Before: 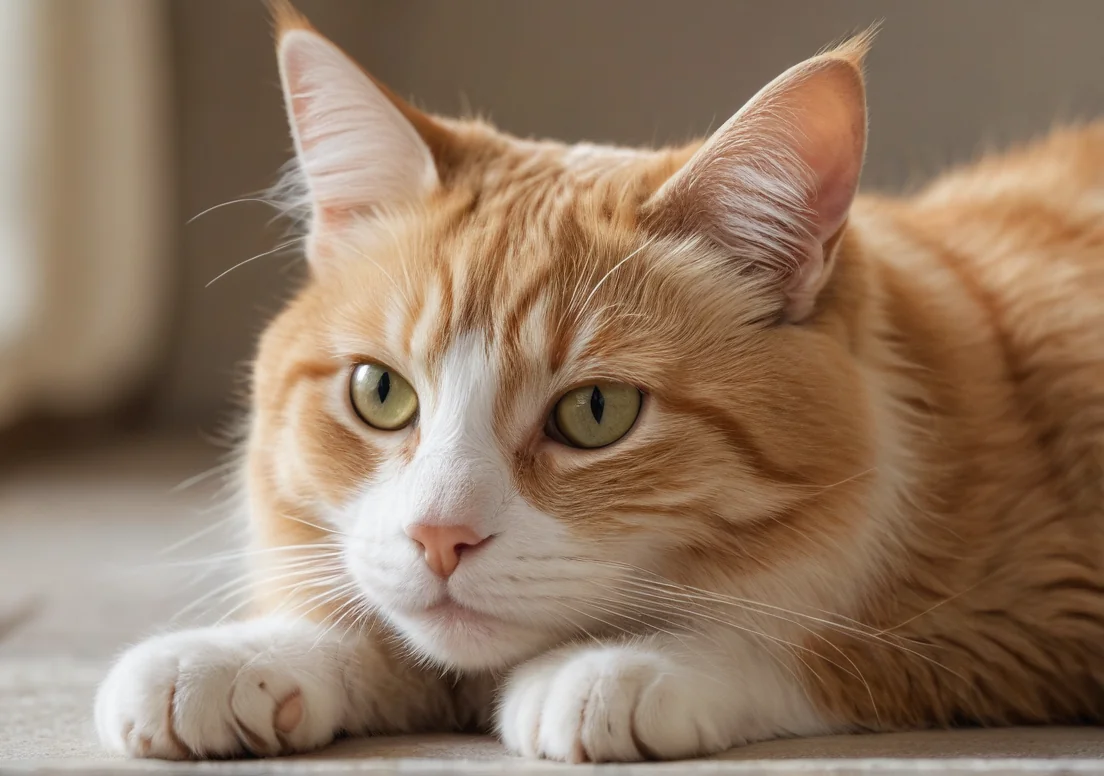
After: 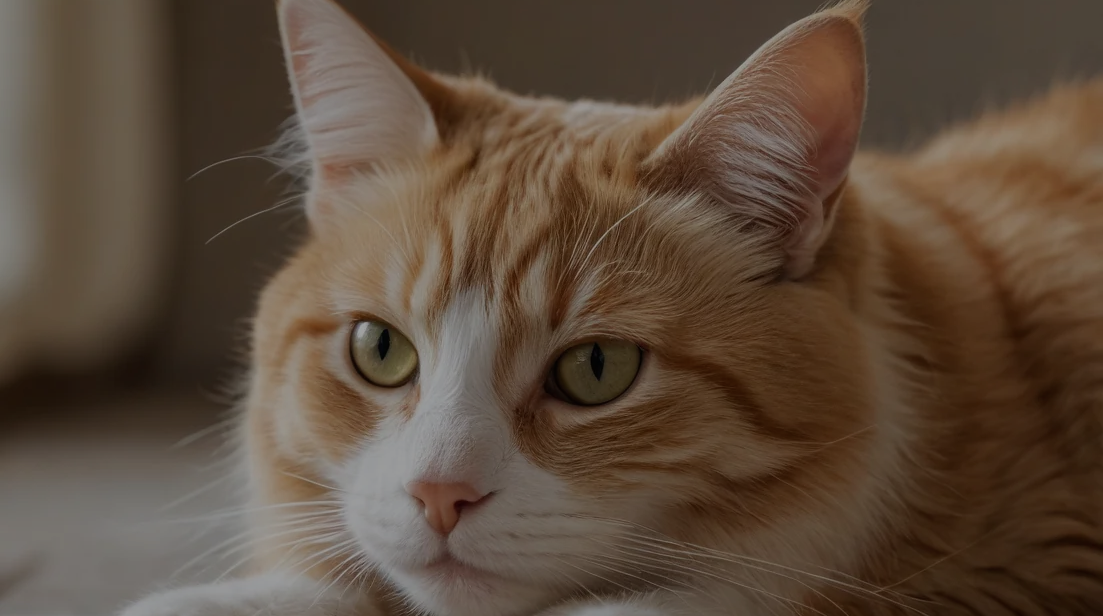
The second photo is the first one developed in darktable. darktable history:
exposure: exposure -1.468 EV, compensate highlight preservation false
crop and rotate: top 5.667%, bottom 14.937%
